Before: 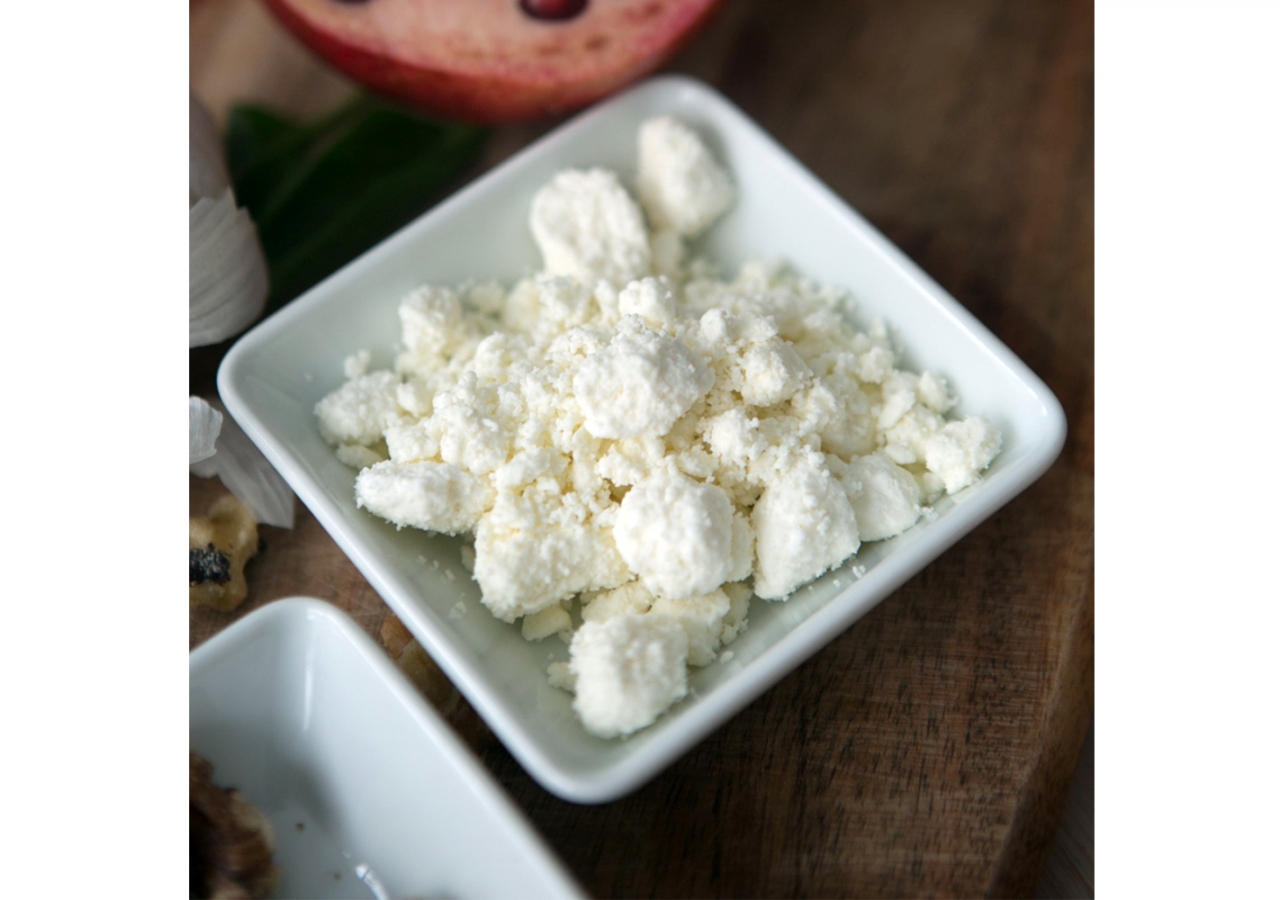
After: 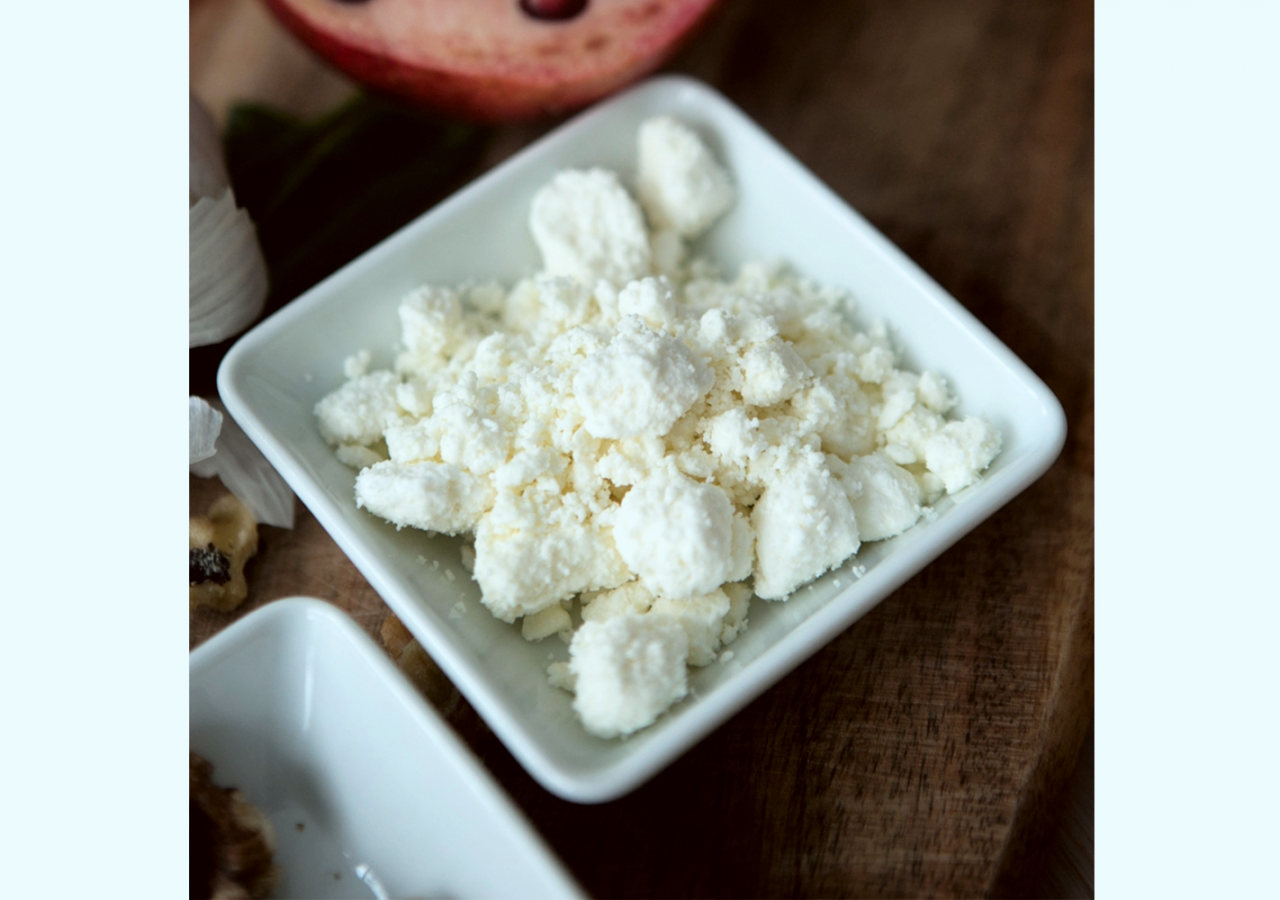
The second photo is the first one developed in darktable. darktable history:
filmic rgb: black relative exposure -12.73 EV, white relative exposure 2.81 EV, target black luminance 0%, hardness 8.63, latitude 70.45%, contrast 1.136, shadows ↔ highlights balance -0.54%
color correction: highlights a* -4.91, highlights b* -3.88, shadows a* 3.98, shadows b* 4.4
